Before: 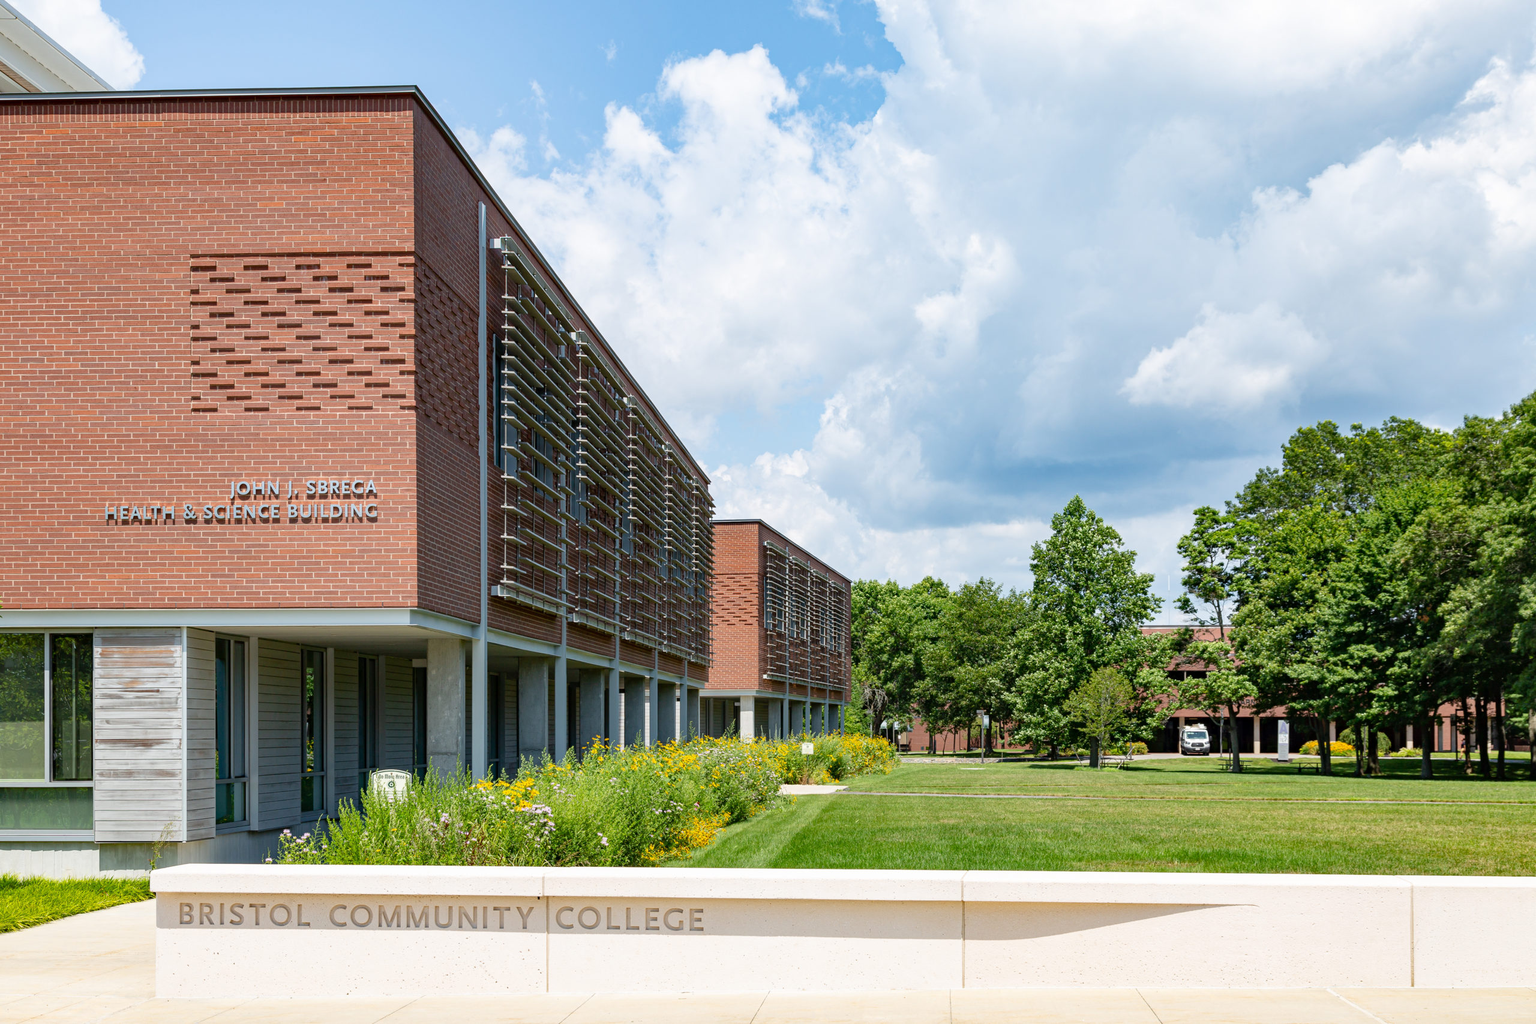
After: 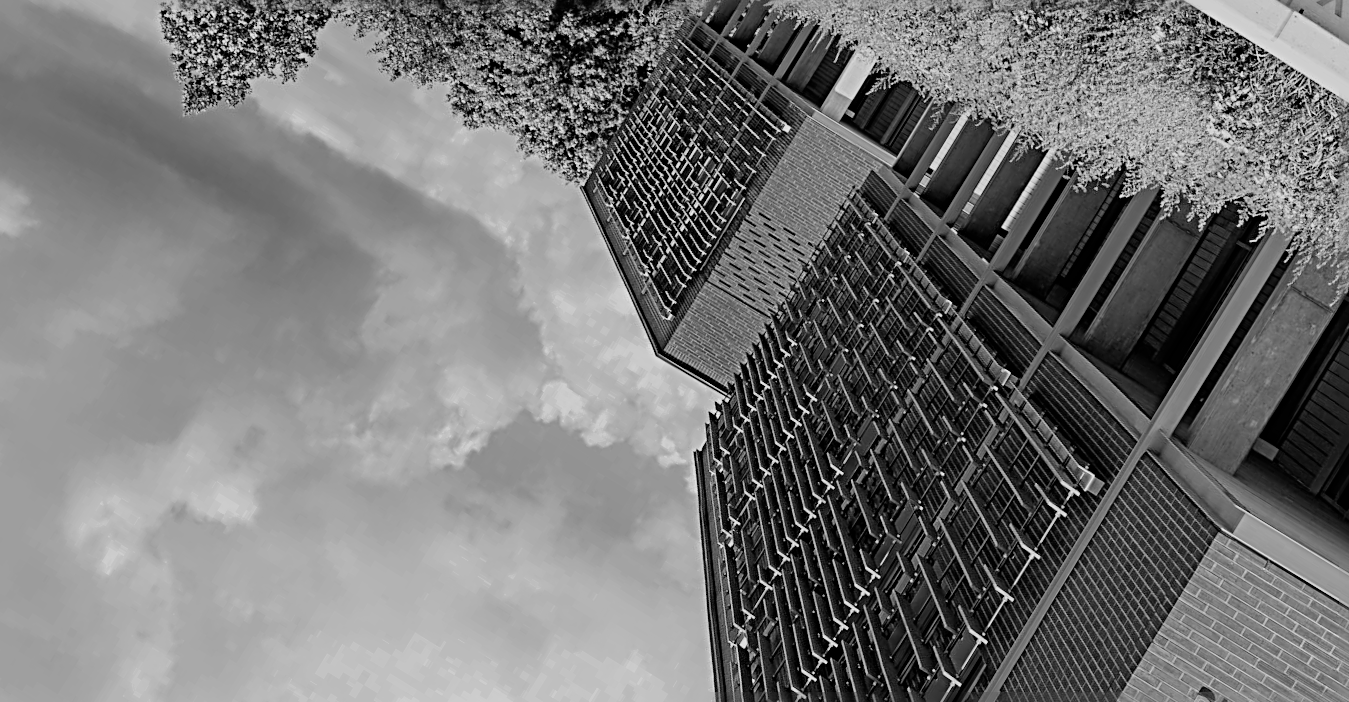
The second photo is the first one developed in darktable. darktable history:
crop and rotate: angle 148.43°, left 9.145%, top 15.611%, right 4.585%, bottom 17.032%
sharpen: radius 3.718, amount 0.921
filmic rgb: black relative exposure -7.18 EV, white relative exposure 5.38 EV, threshold 3.05 EV, hardness 3.03, enable highlight reconstruction true
color zones: curves: ch0 [(0.002, 0.589) (0.107, 0.484) (0.146, 0.249) (0.217, 0.352) (0.309, 0.525) (0.39, 0.404) (0.455, 0.169) (0.597, 0.055) (0.724, 0.212) (0.775, 0.691) (0.869, 0.571) (1, 0.587)]; ch1 [(0, 0) (0.143, 0) (0.286, 0) (0.429, 0) (0.571, 0) (0.714, 0) (0.857, 0)]
